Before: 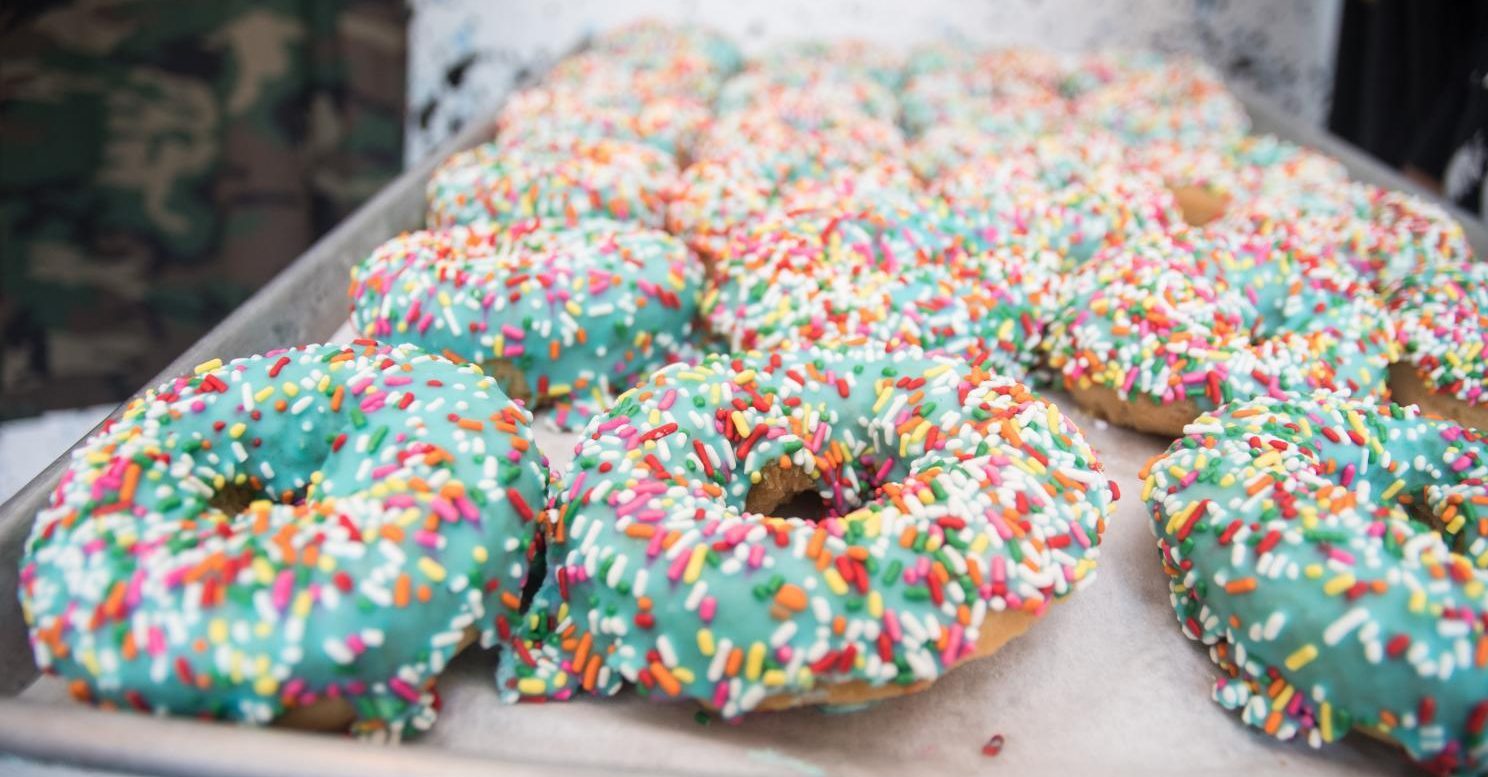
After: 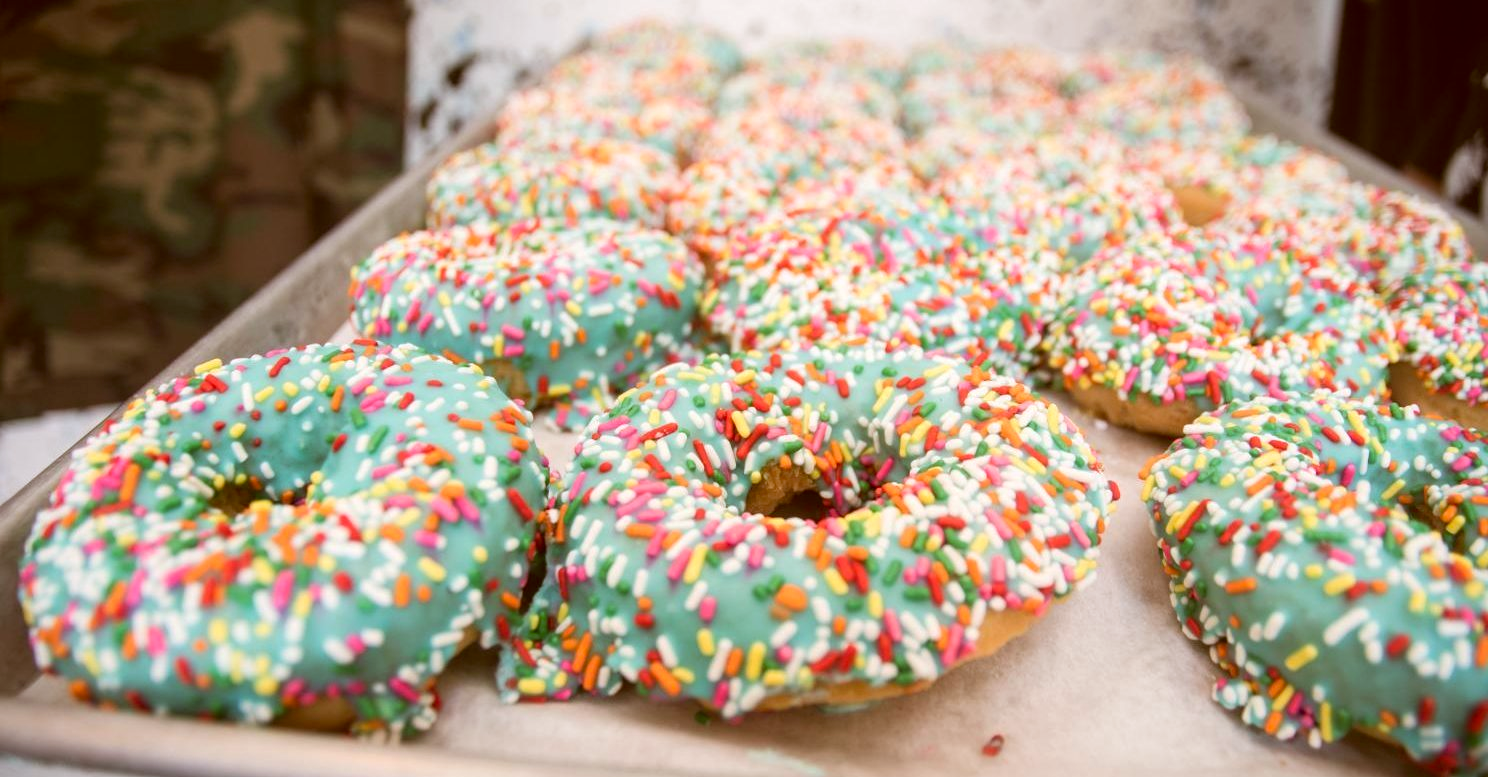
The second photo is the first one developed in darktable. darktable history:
white balance: red 1.05, blue 1.072
color correction: highlights a* -5.3, highlights b* 9.8, shadows a* 9.8, shadows b* 24.26
